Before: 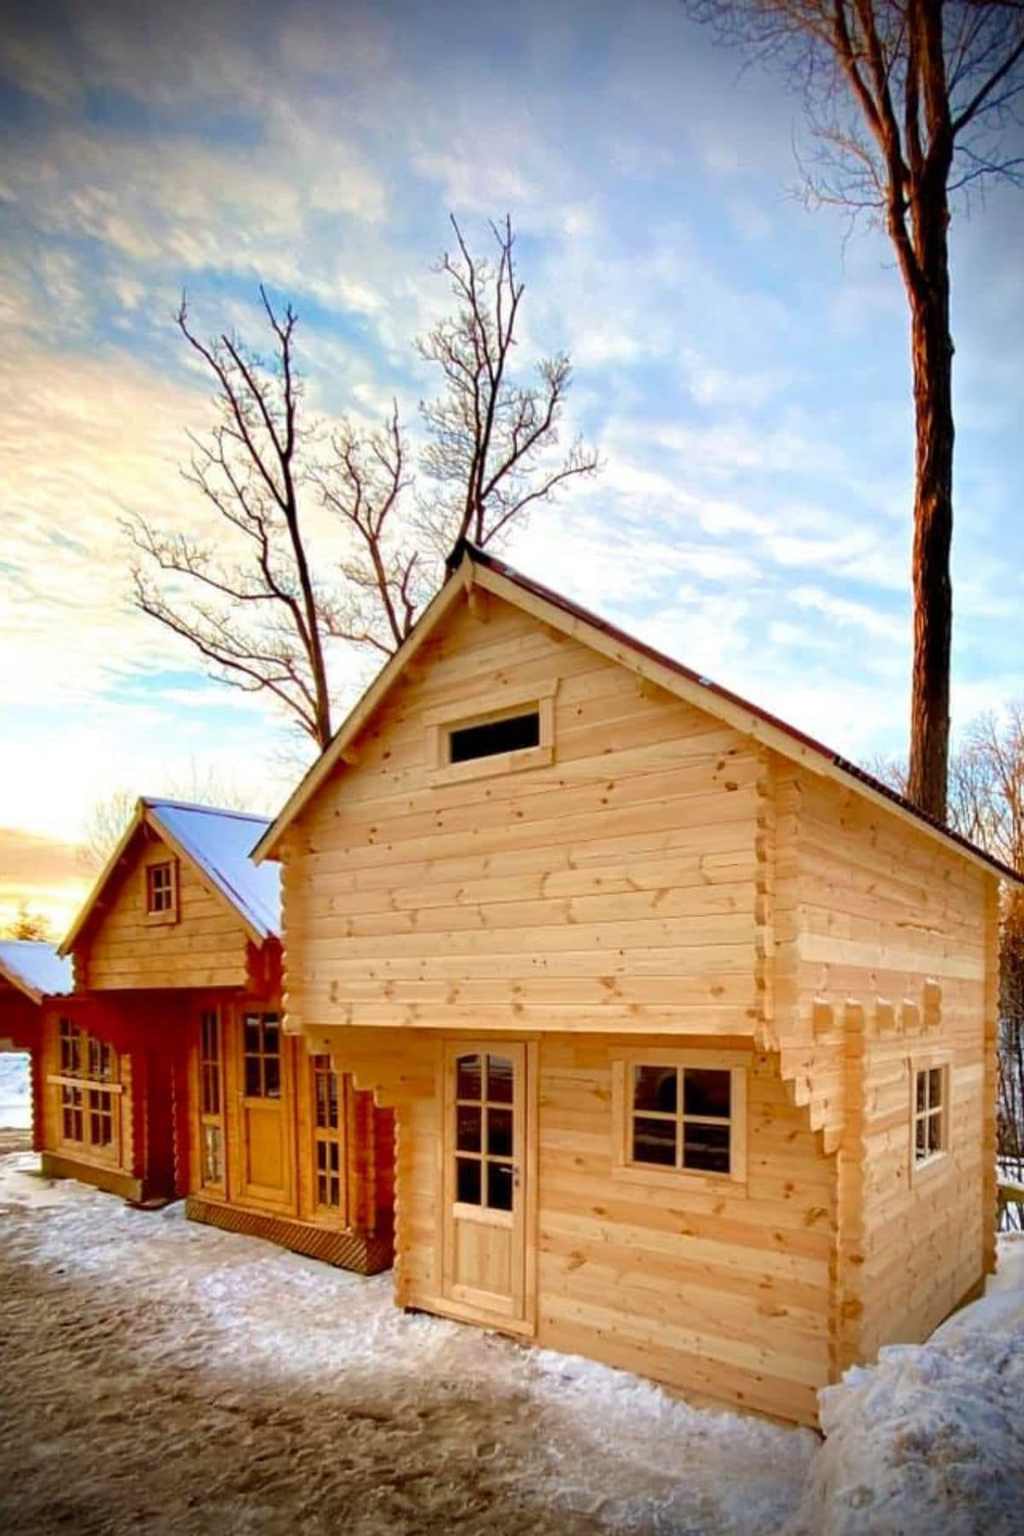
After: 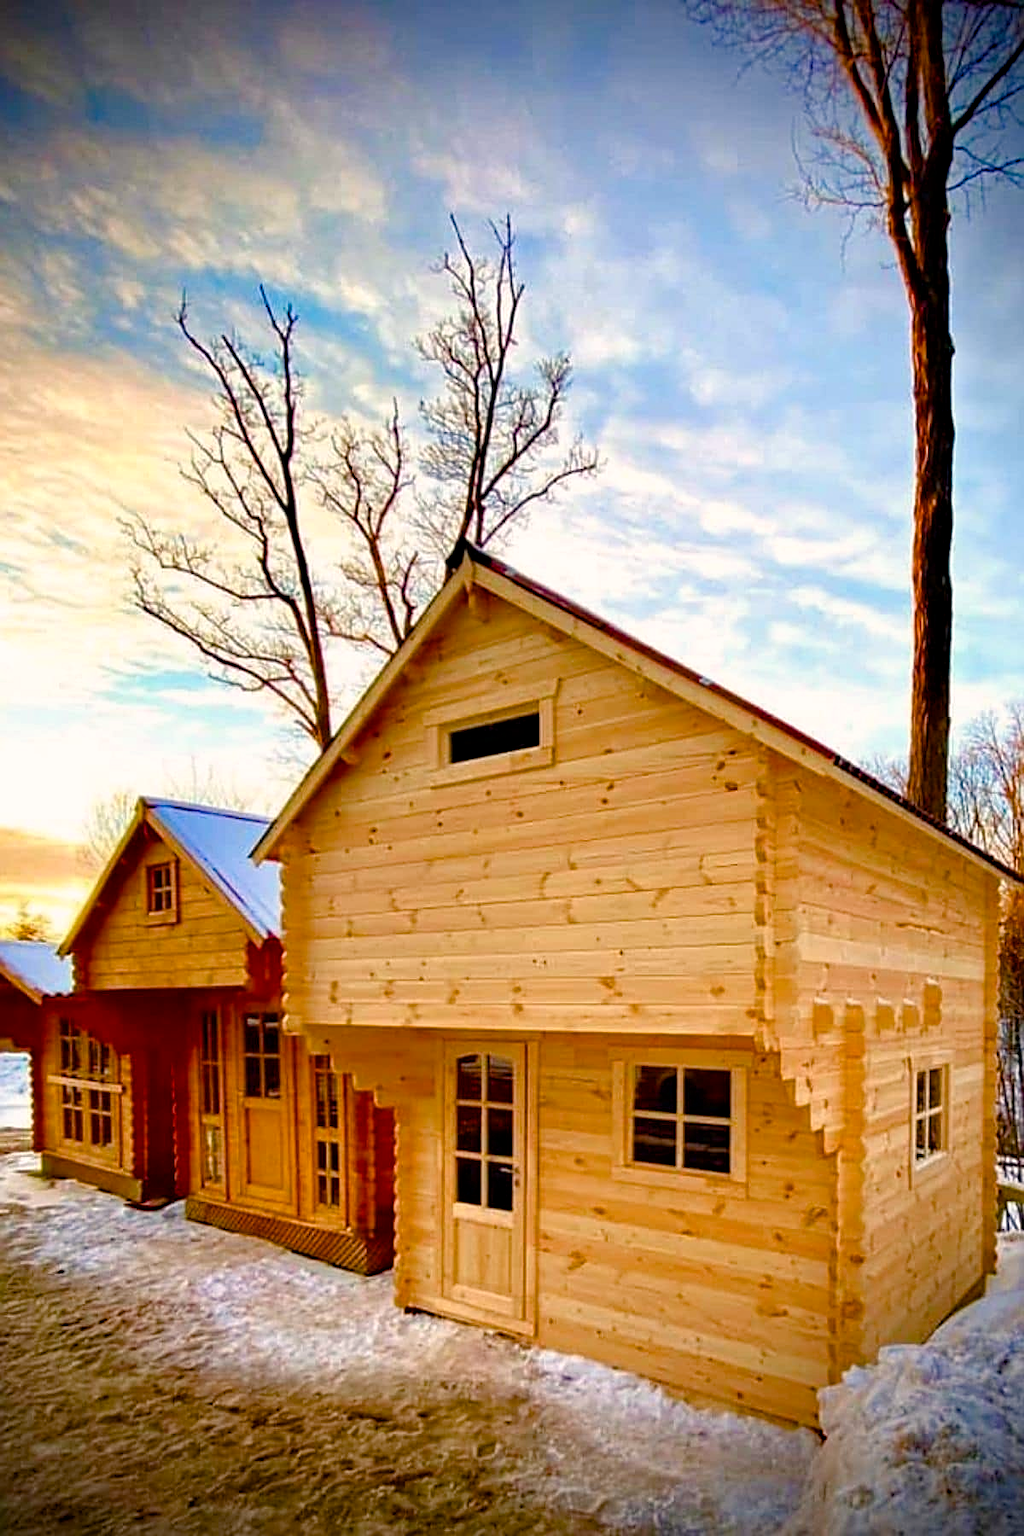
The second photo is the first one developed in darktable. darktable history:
haze removal: strength 0.298, distance 0.247, compatibility mode true, adaptive false
color balance rgb: highlights gain › chroma 1.608%, highlights gain › hue 56.14°, perceptual saturation grading › global saturation 20%, perceptual saturation grading › highlights -25.751%, perceptual saturation grading › shadows 49.227%
sharpen: on, module defaults
